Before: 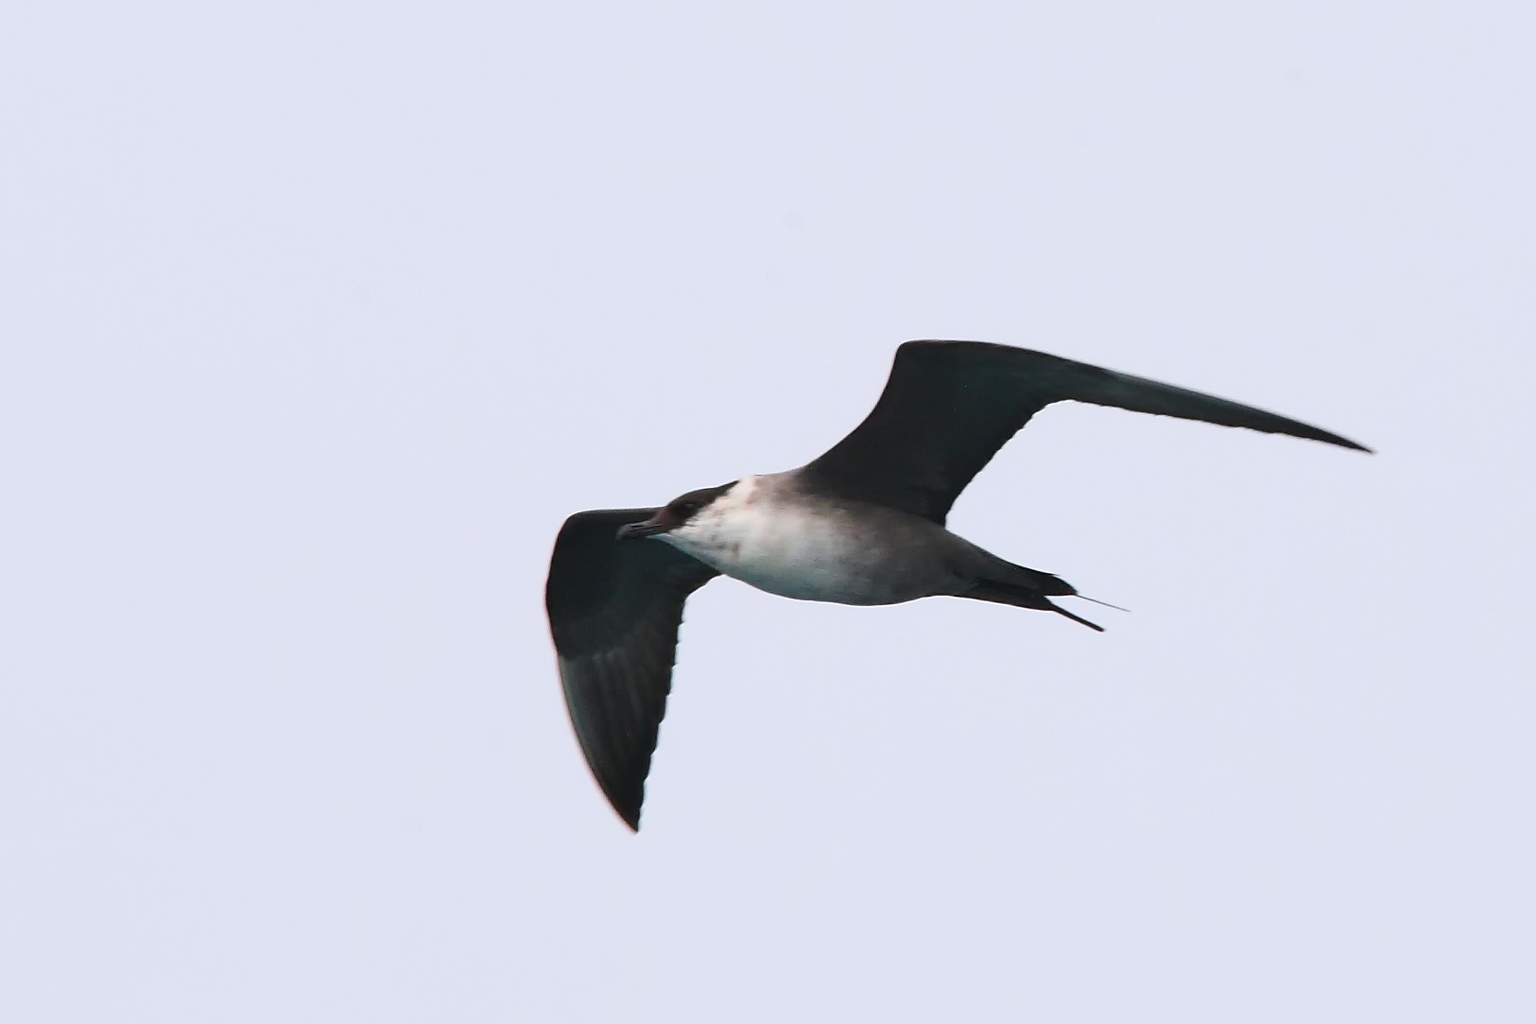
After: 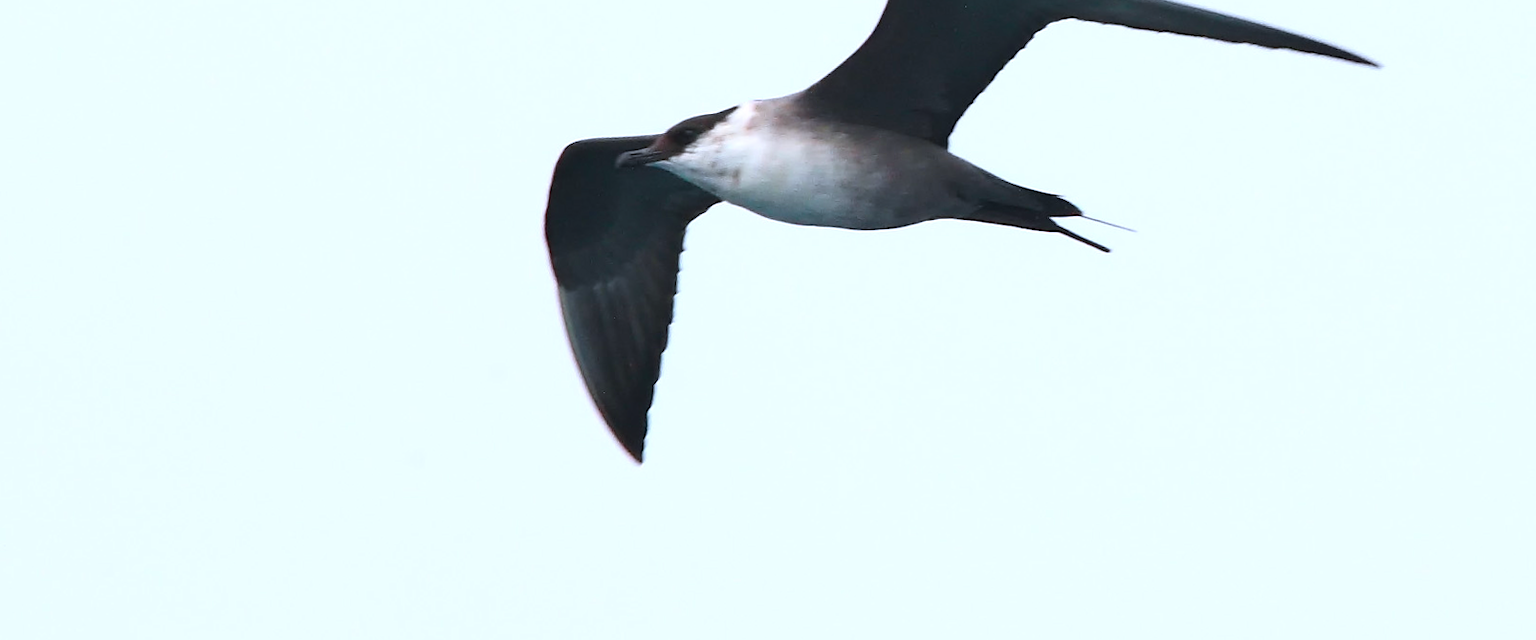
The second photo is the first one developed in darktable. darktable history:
exposure: black level correction 0, exposure 0.7 EV, compensate exposure bias true, compensate highlight preservation false
rotate and perspective: rotation -1°, crop left 0.011, crop right 0.989, crop top 0.025, crop bottom 0.975
color calibration: x 0.367, y 0.379, temperature 4395.86 K
crop and rotate: top 36.435%
